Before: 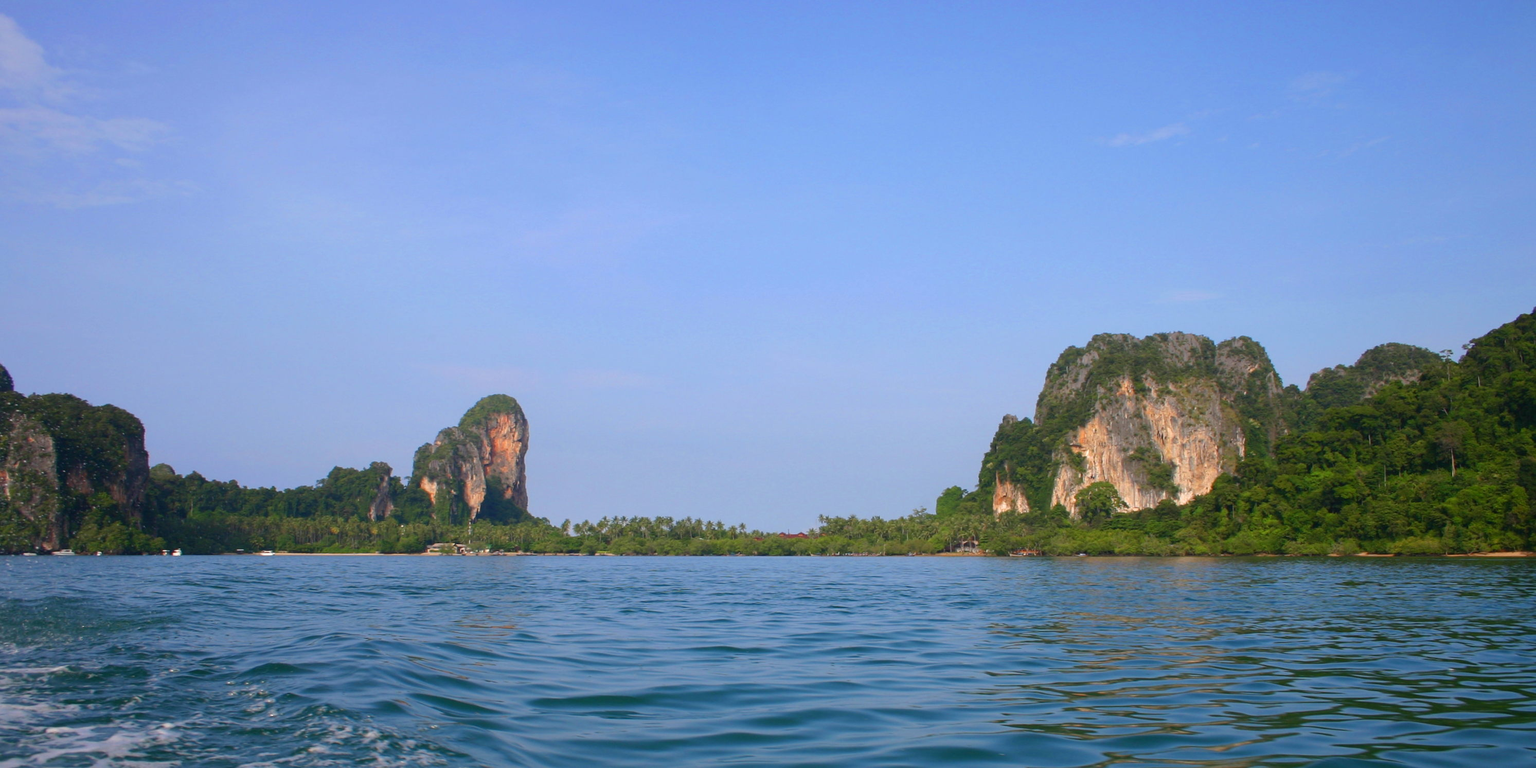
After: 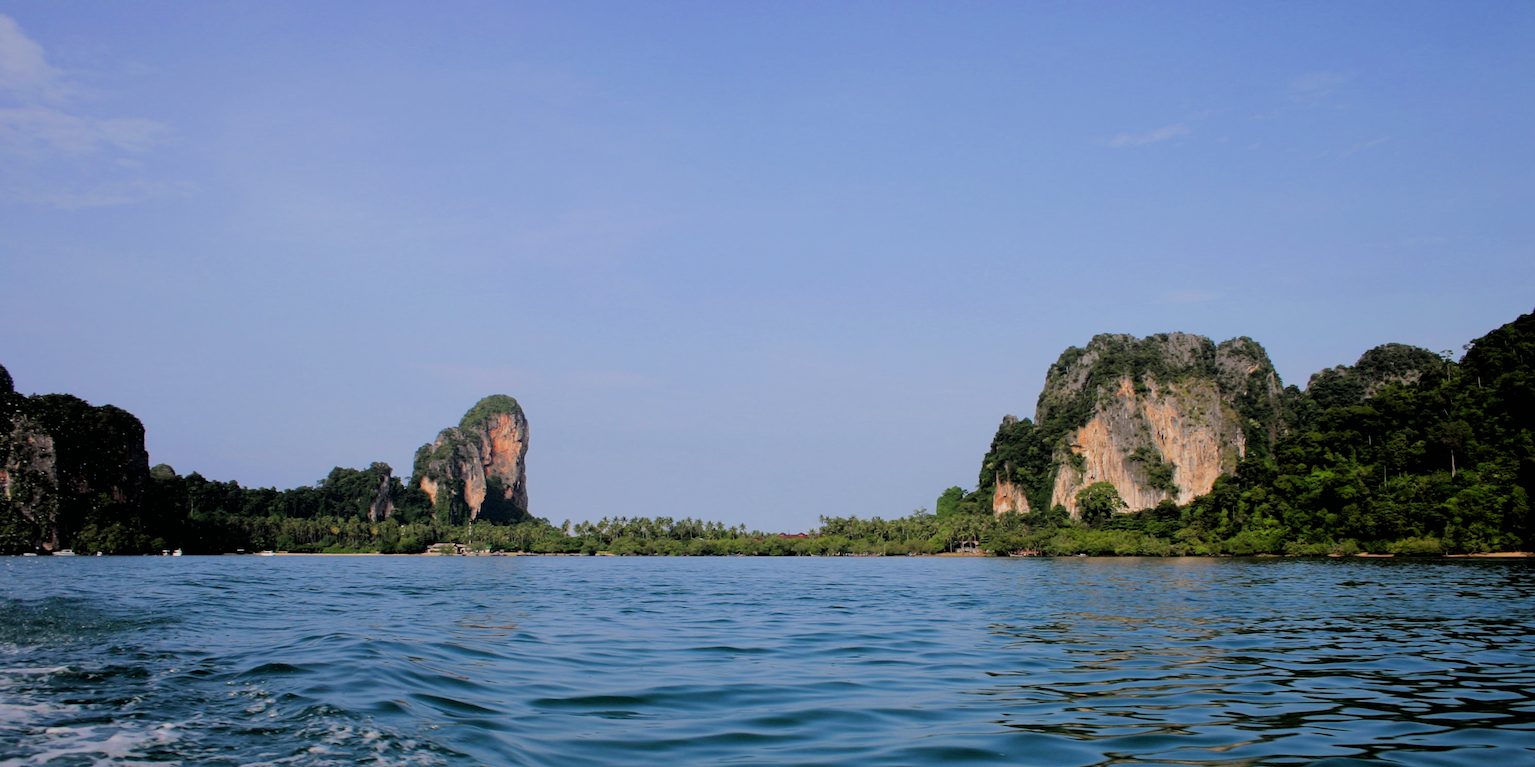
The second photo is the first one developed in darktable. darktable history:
filmic rgb: black relative exposure -2.86 EV, white relative exposure 4.56 EV, hardness 1.76, contrast 1.25, iterations of high-quality reconstruction 10
